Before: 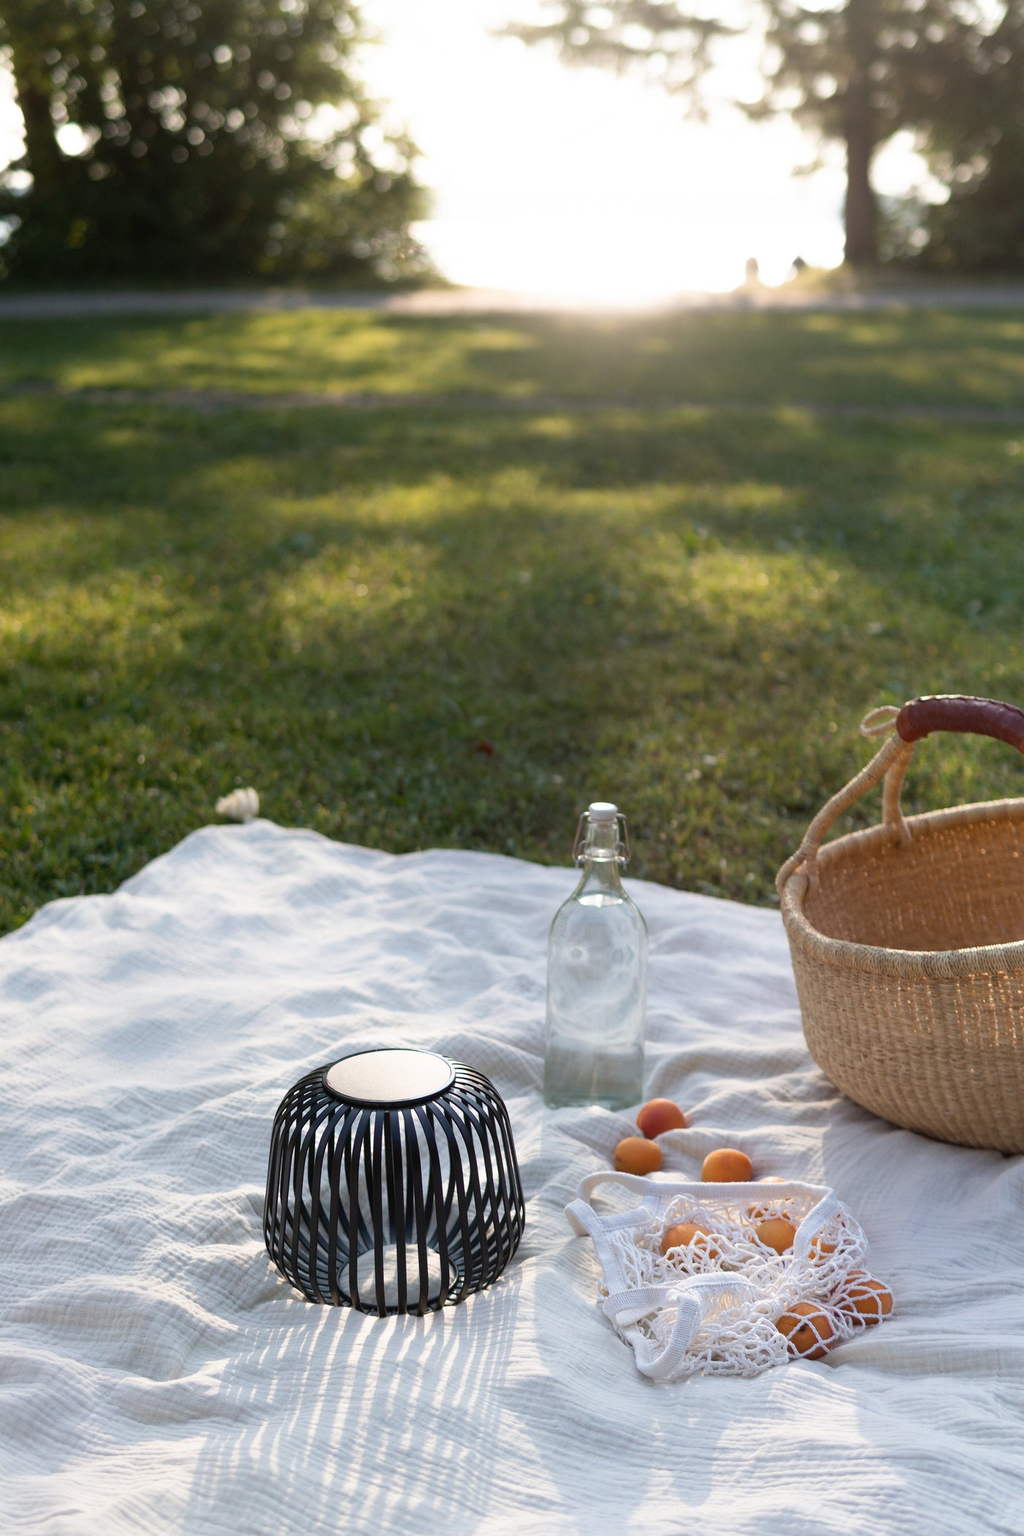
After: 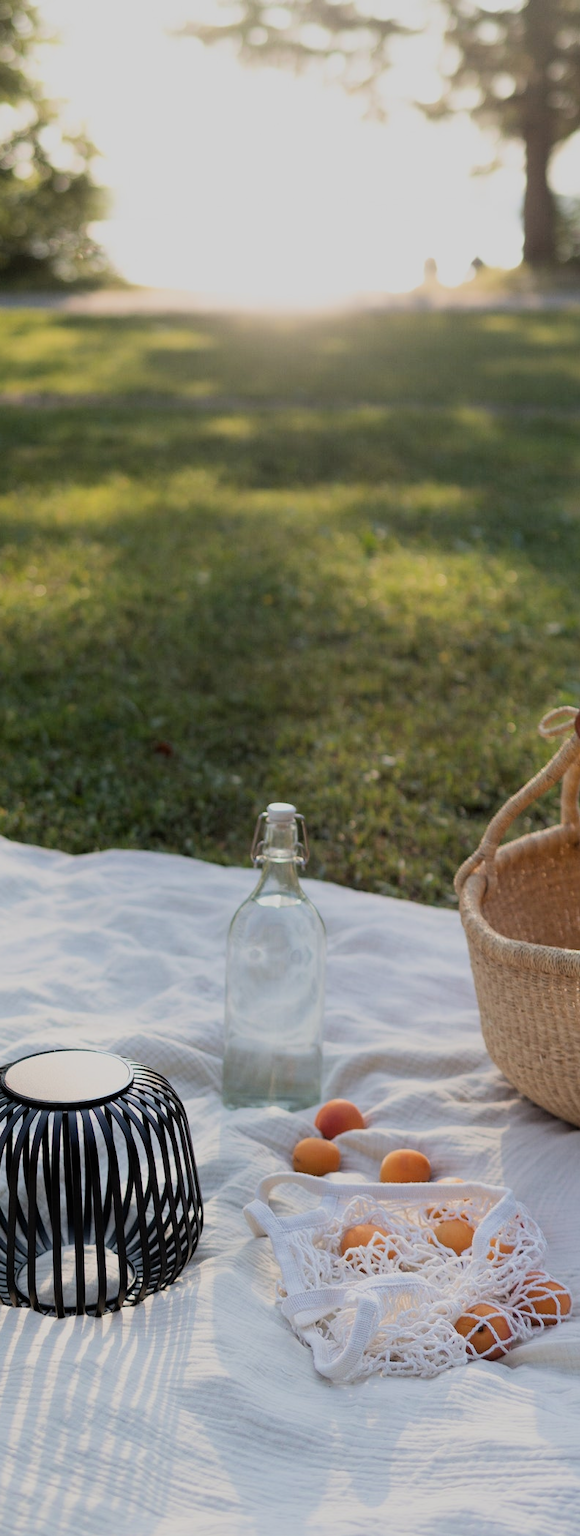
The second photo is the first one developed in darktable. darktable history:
bloom: size 15%, threshold 97%, strength 7%
filmic rgb: black relative exposure -7.48 EV, white relative exposure 4.83 EV, hardness 3.4, color science v6 (2022)
crop: left 31.458%, top 0%, right 11.876%
